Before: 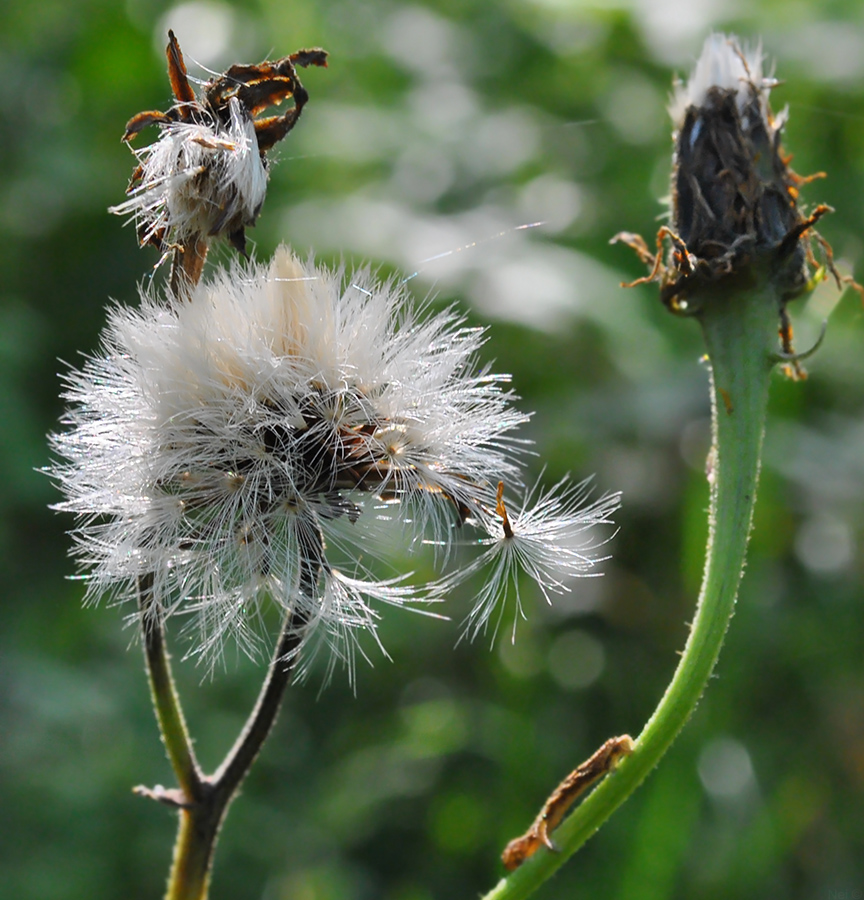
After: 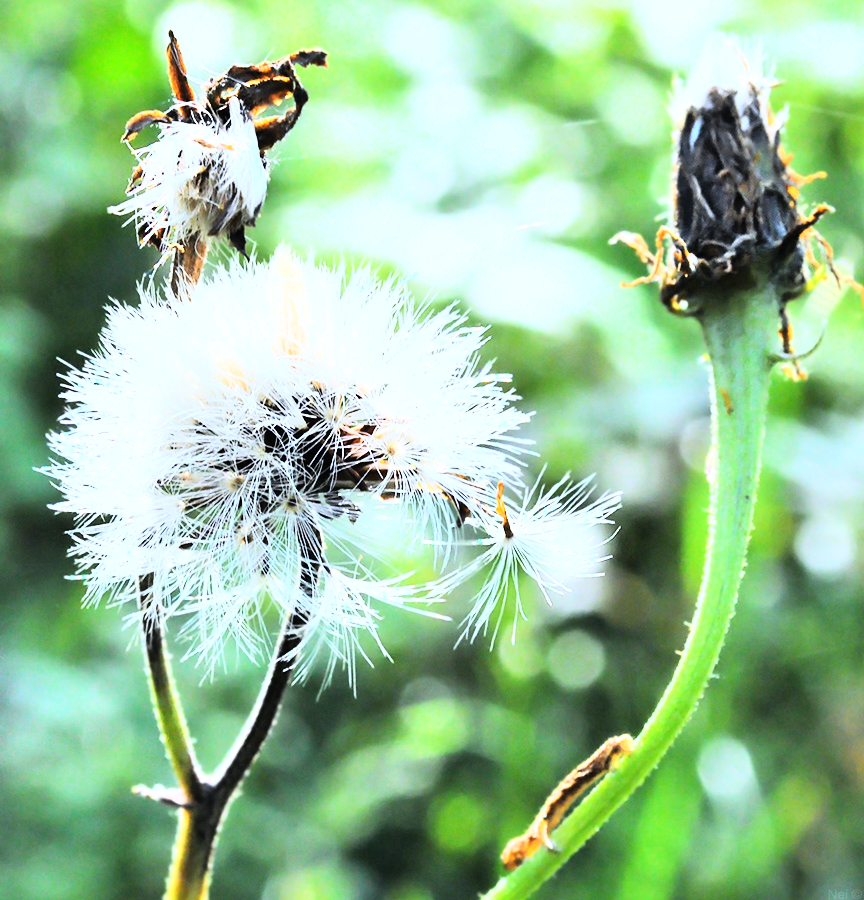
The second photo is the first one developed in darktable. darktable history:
exposure: black level correction 0, exposure 1.1 EV, compensate exposure bias true, compensate highlight preservation false
rgb curve: curves: ch0 [(0, 0) (0.21, 0.15) (0.24, 0.21) (0.5, 0.75) (0.75, 0.96) (0.89, 0.99) (1, 1)]; ch1 [(0, 0.02) (0.21, 0.13) (0.25, 0.2) (0.5, 0.67) (0.75, 0.9) (0.89, 0.97) (1, 1)]; ch2 [(0, 0.02) (0.21, 0.13) (0.25, 0.2) (0.5, 0.67) (0.75, 0.9) (0.89, 0.97) (1, 1)], compensate middle gray true
white balance: red 0.931, blue 1.11
